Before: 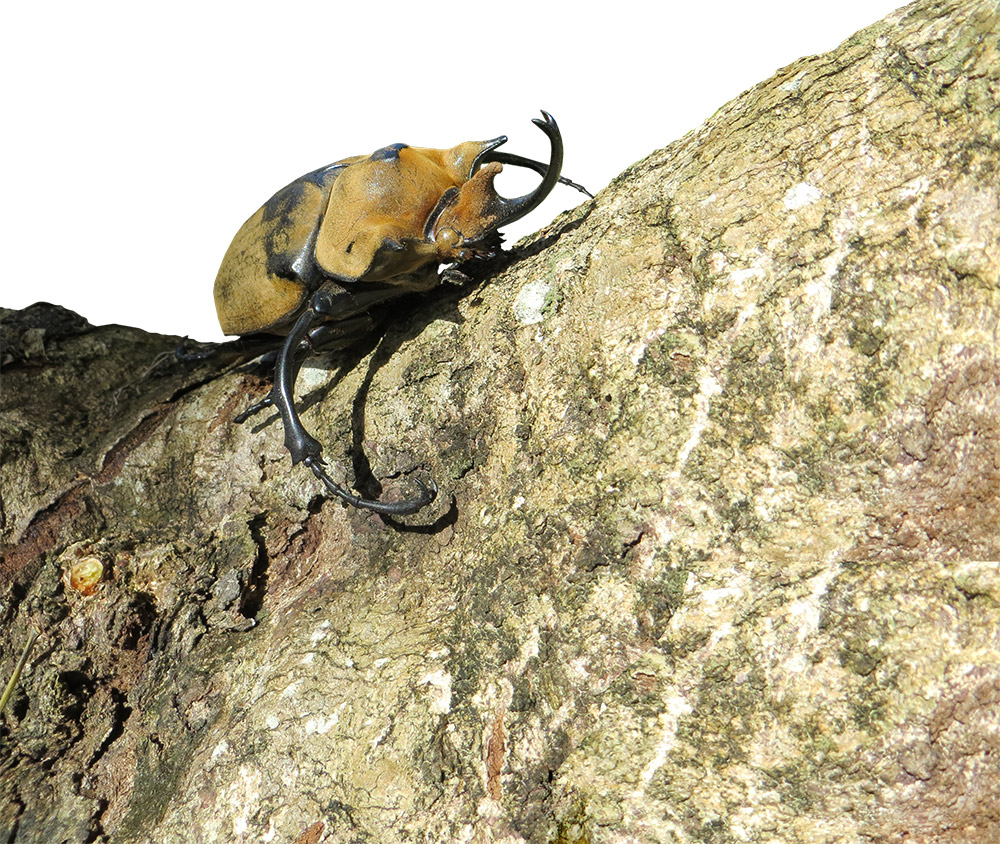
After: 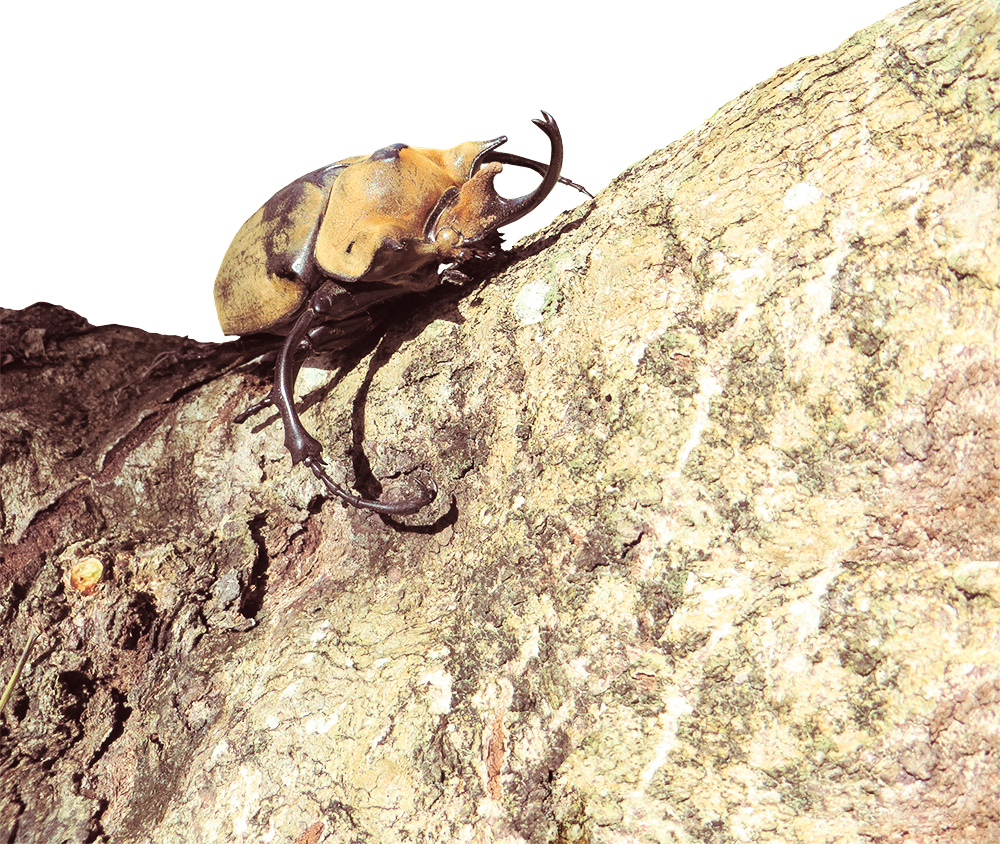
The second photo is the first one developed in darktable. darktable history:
tone curve: curves: ch0 [(0.003, 0.029) (0.188, 0.252) (0.46, 0.56) (0.608, 0.748) (0.871, 0.955) (1, 1)]; ch1 [(0, 0) (0.35, 0.356) (0.45, 0.453) (0.508, 0.515) (0.618, 0.634) (1, 1)]; ch2 [(0, 0) (0.456, 0.469) (0.5, 0.5) (0.634, 0.625) (1, 1)], color space Lab, independent channels, preserve colors none
split-toning: on, module defaults
